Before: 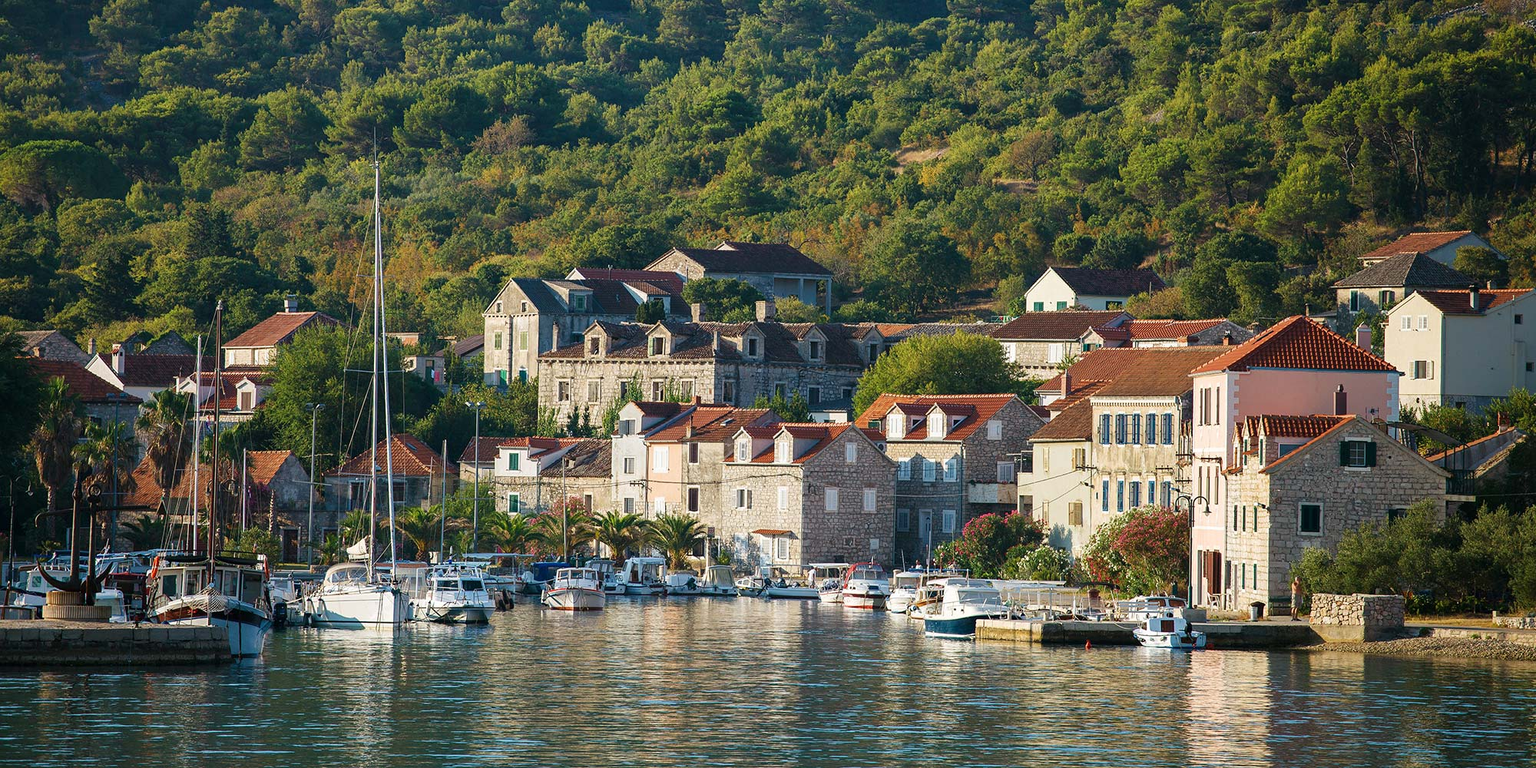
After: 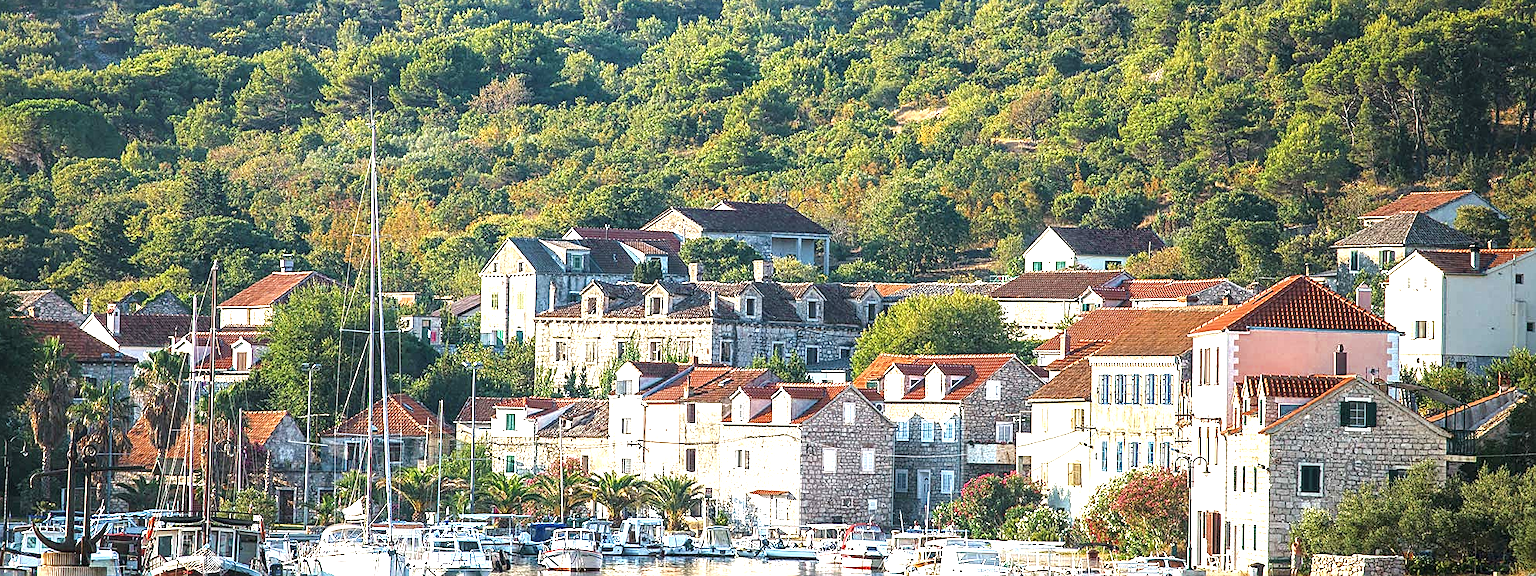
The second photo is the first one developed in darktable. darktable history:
crop: left 0.387%, top 5.469%, bottom 19.809%
color zones: curves: ch0 [(0.27, 0.396) (0.563, 0.504) (0.75, 0.5) (0.787, 0.307)]
exposure: black level correction 0, exposure 1.45 EV, compensate exposure bias true, compensate highlight preservation false
sharpen: on, module defaults
local contrast: highlights 60%, shadows 60%, detail 160%
contrast brightness saturation: contrast 0.01, saturation -0.05
color balance: lift [1.007, 1, 1, 1], gamma [1.097, 1, 1, 1]
